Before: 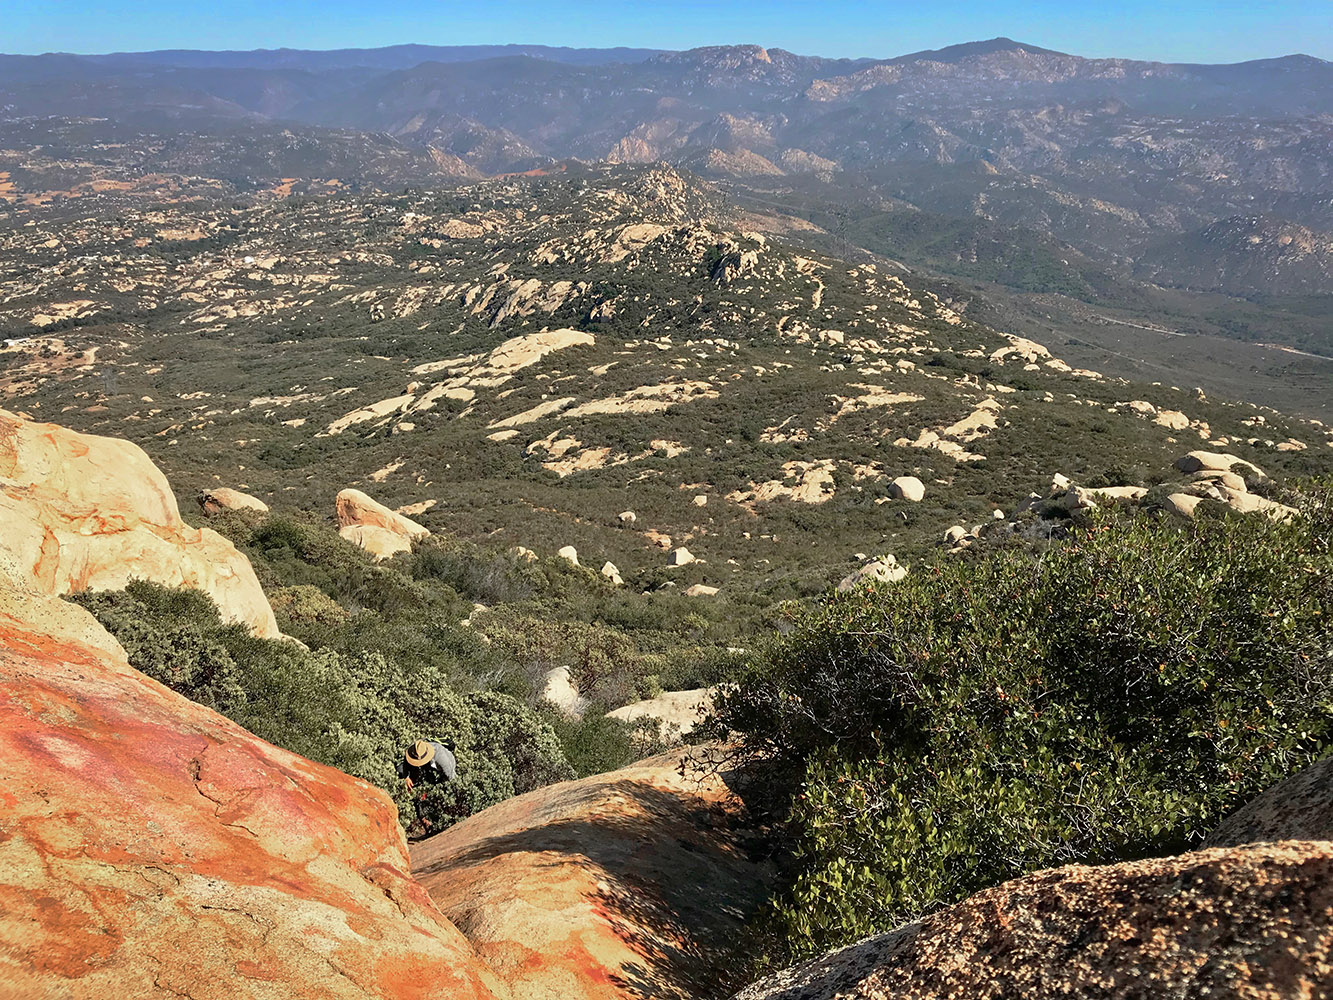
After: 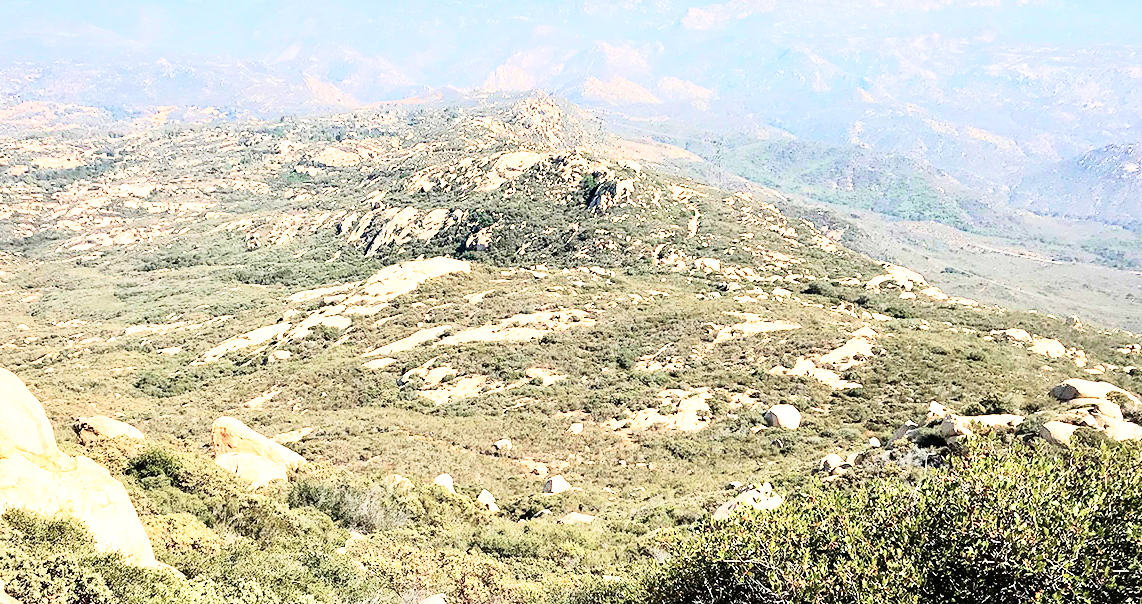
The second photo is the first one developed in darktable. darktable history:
tone curve: curves: ch0 [(0, 0) (0.003, 0.003) (0.011, 0.012) (0.025, 0.028) (0.044, 0.049) (0.069, 0.091) (0.1, 0.144) (0.136, 0.21) (0.177, 0.277) (0.224, 0.352) (0.277, 0.433) (0.335, 0.523) (0.399, 0.613) (0.468, 0.702) (0.543, 0.79) (0.623, 0.867) (0.709, 0.916) (0.801, 0.946) (0.898, 0.972) (1, 1)], color space Lab, independent channels, preserve colors none
base curve: curves: ch0 [(0, 0) (0.007, 0.004) (0.027, 0.03) (0.046, 0.07) (0.207, 0.54) (0.442, 0.872) (0.673, 0.972) (1, 1)], preserve colors none
crop and rotate: left 9.345%, top 7.22%, right 4.982%, bottom 32.331%
